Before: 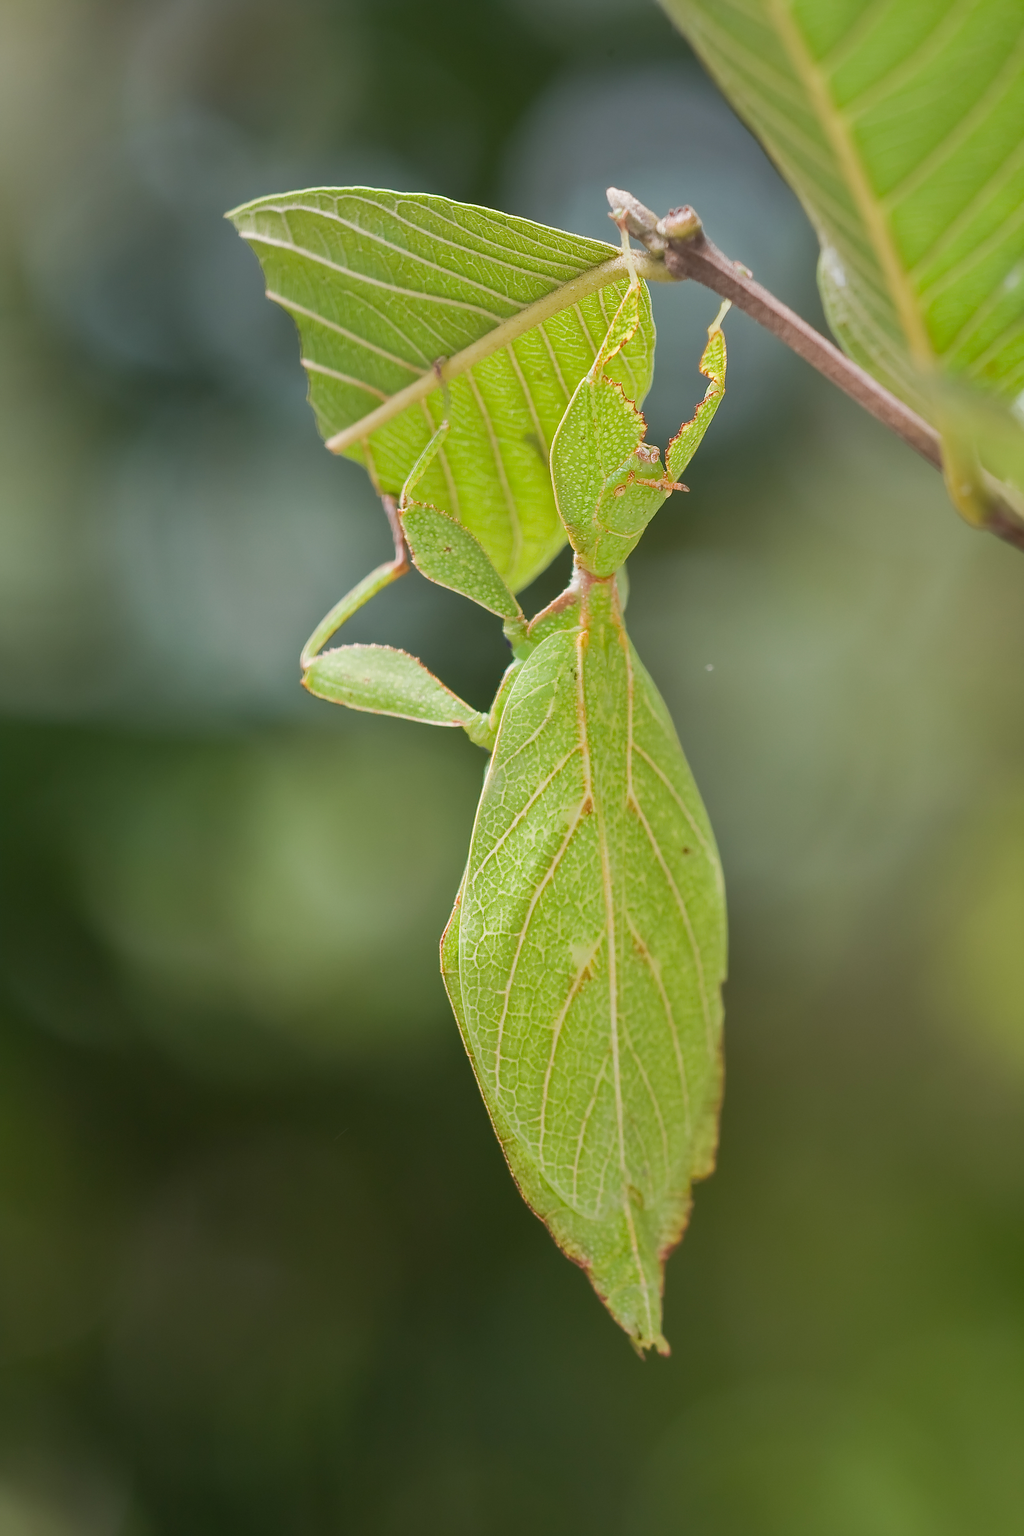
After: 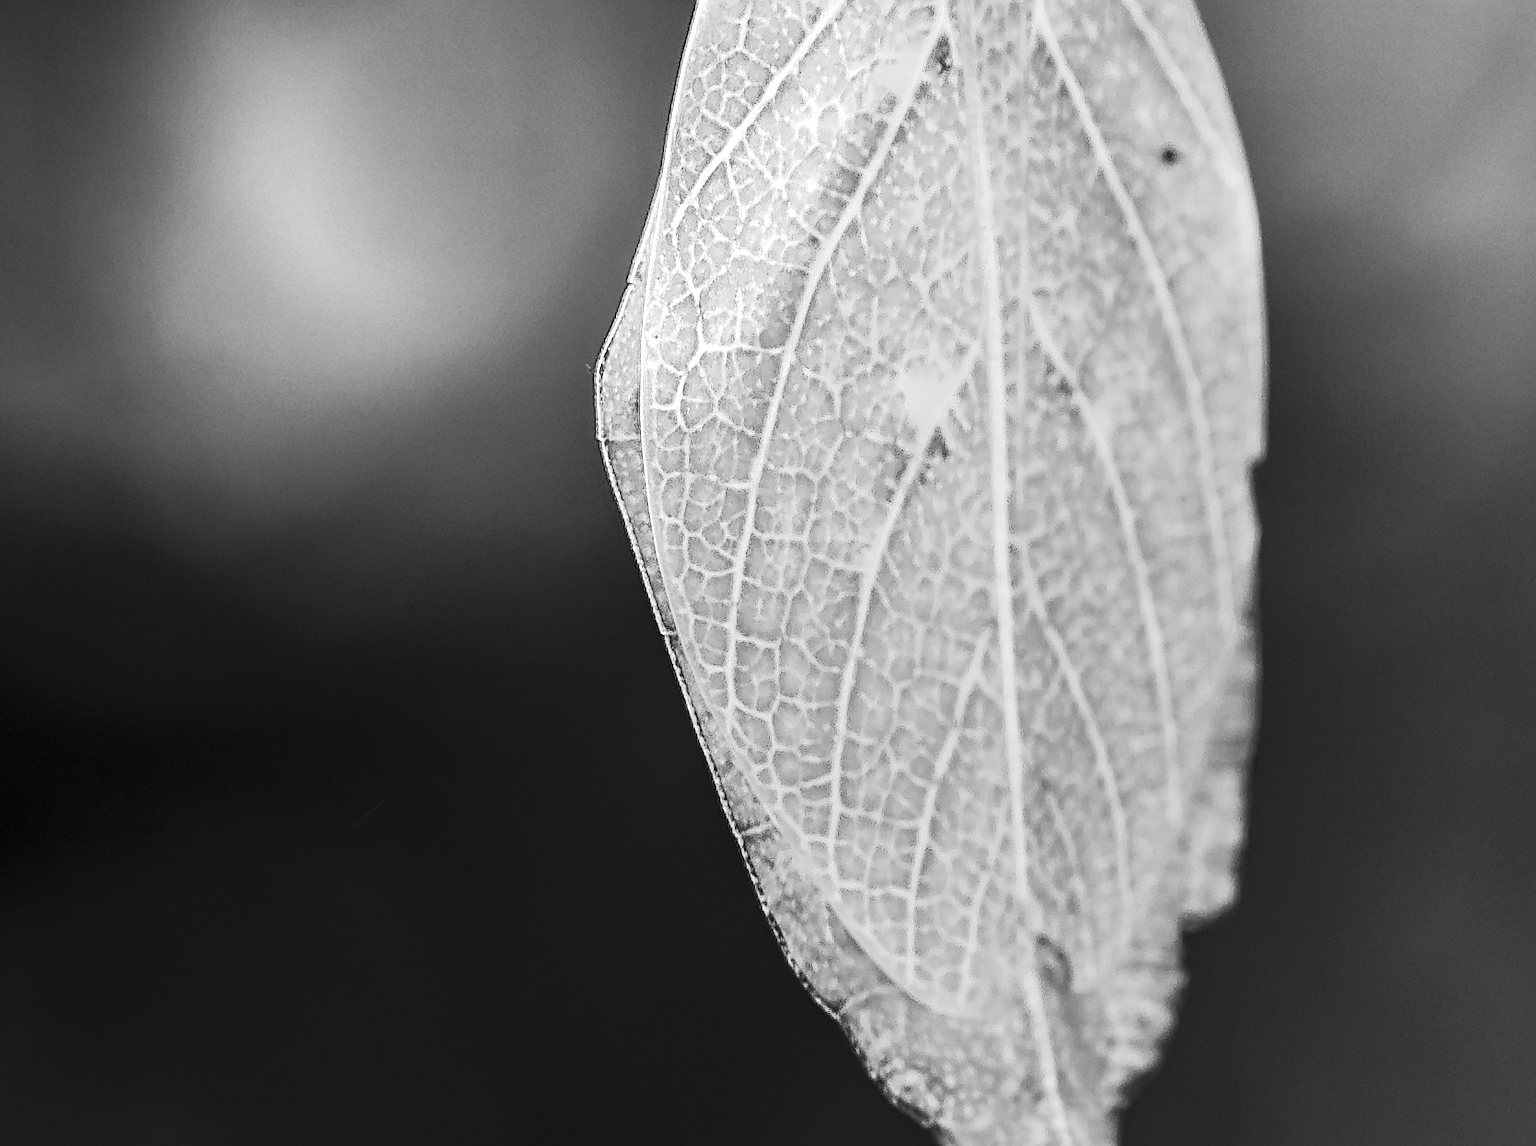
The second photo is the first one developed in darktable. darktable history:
sharpen: radius 2.476, amount 0.325
local contrast: detail 130%
crop: left 17.975%, top 51.049%, right 17.596%, bottom 16.865%
color calibration: output gray [0.267, 0.423, 0.261, 0], illuminant custom, x 0.344, y 0.36, temperature 5083.27 K
exposure: black level correction 0, exposure 0.7 EV, compensate exposure bias true, compensate highlight preservation false
tone curve: curves: ch0 [(0, 0) (0.003, 0.005) (0.011, 0.006) (0.025, 0.004) (0.044, 0.004) (0.069, 0.007) (0.1, 0.014) (0.136, 0.018) (0.177, 0.034) (0.224, 0.065) (0.277, 0.089) (0.335, 0.143) (0.399, 0.219) (0.468, 0.327) (0.543, 0.455) (0.623, 0.63) (0.709, 0.786) (0.801, 0.87) (0.898, 0.922) (1, 1)], preserve colors none
